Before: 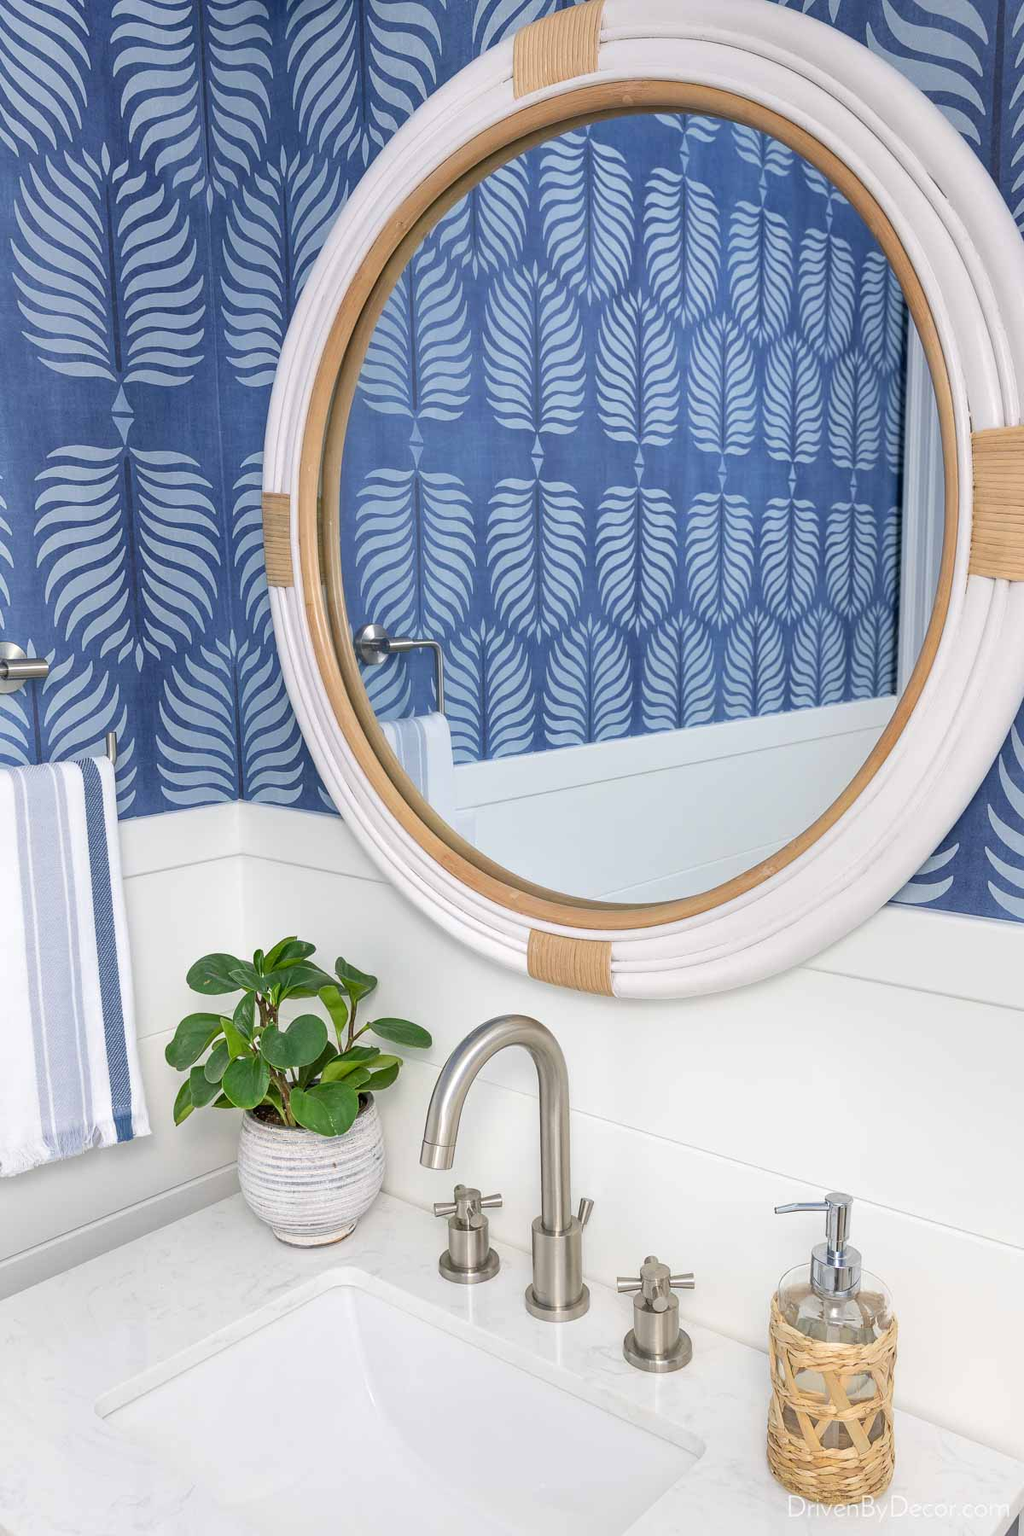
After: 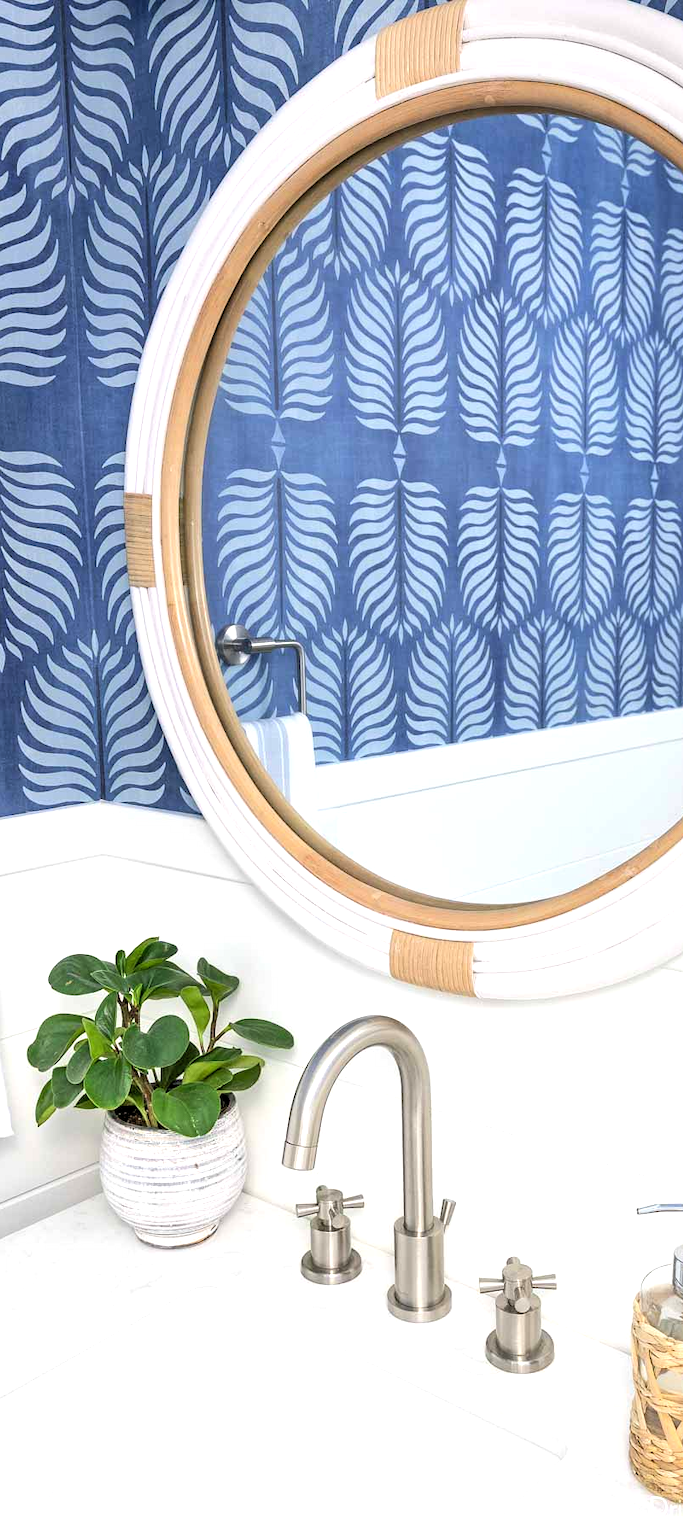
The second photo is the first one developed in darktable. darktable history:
crop and rotate: left 13.537%, right 19.796%
tone equalizer: -8 EV -0.417 EV, -7 EV -0.389 EV, -6 EV -0.333 EV, -5 EV -0.222 EV, -3 EV 0.222 EV, -2 EV 0.333 EV, -1 EV 0.389 EV, +0 EV 0.417 EV, edges refinement/feathering 500, mask exposure compensation -1.57 EV, preserve details no
rgb levels: levels [[0.01, 0.419, 0.839], [0, 0.5, 1], [0, 0.5, 1]]
